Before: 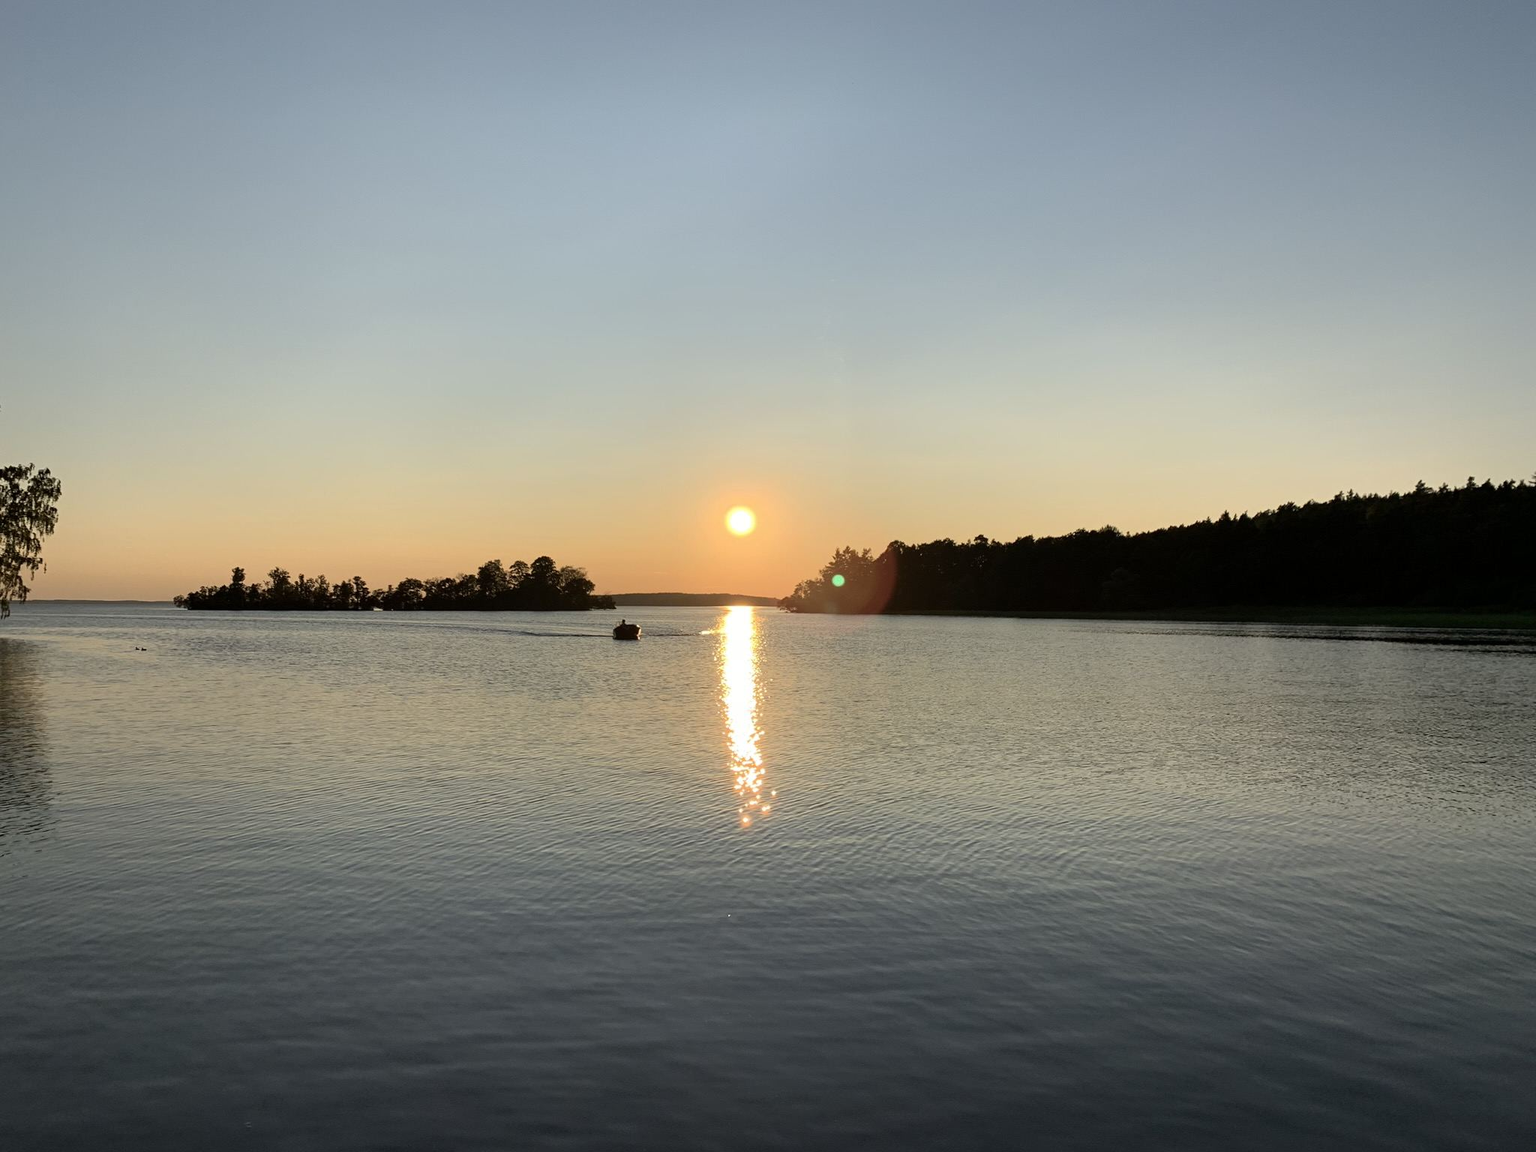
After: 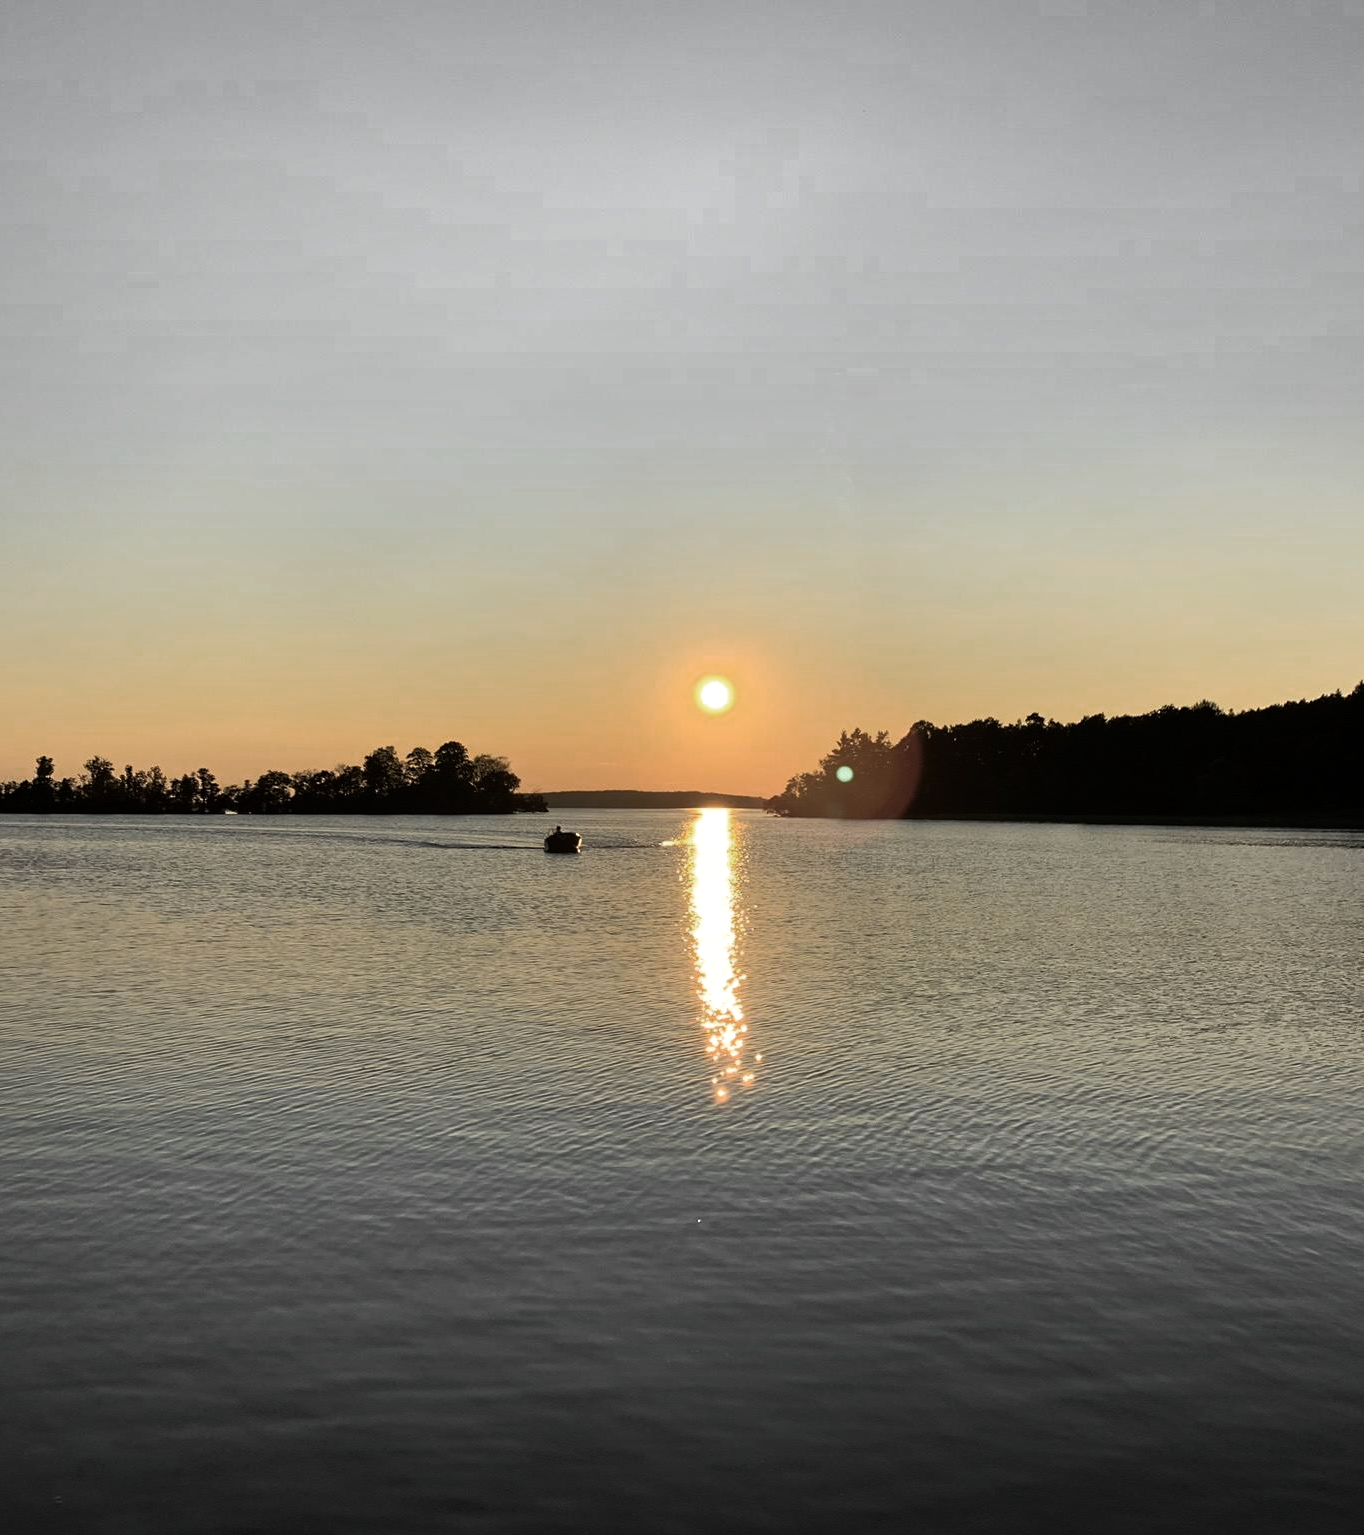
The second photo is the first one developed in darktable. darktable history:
color balance rgb: highlights gain › luminance 6.466%, highlights gain › chroma 2.565%, highlights gain › hue 88.7°, perceptual saturation grading › global saturation -2.049%, perceptual saturation grading › highlights -6.959%, perceptual saturation grading › mid-tones 8.31%, perceptual saturation grading › shadows 4.128%, perceptual brilliance grading › highlights 3.622%, perceptual brilliance grading › mid-tones -18.865%, perceptual brilliance grading › shadows -42.107%
color correction: highlights a* 1.6, highlights b* -1.69, saturation 2.45
tone equalizer: -8 EV 0.02 EV, -7 EV -0.025 EV, -6 EV 0.014 EV, -5 EV 0.055 EV, -4 EV 0.309 EV, -3 EV 0.664 EV, -2 EV 0.586 EV, -1 EV 0.204 EV, +0 EV 0.029 EV
crop and rotate: left 13.345%, right 20.02%
sharpen: radius 5.276, amount 0.313, threshold 26.753
exposure: compensate exposure bias true, compensate highlight preservation false
color zones: curves: ch0 [(0, 0.613) (0.01, 0.613) (0.245, 0.448) (0.498, 0.529) (0.642, 0.665) (0.879, 0.777) (0.99, 0.613)]; ch1 [(0, 0.035) (0.121, 0.189) (0.259, 0.197) (0.415, 0.061) (0.589, 0.022) (0.732, 0.022) (0.857, 0.026) (0.991, 0.053)]
